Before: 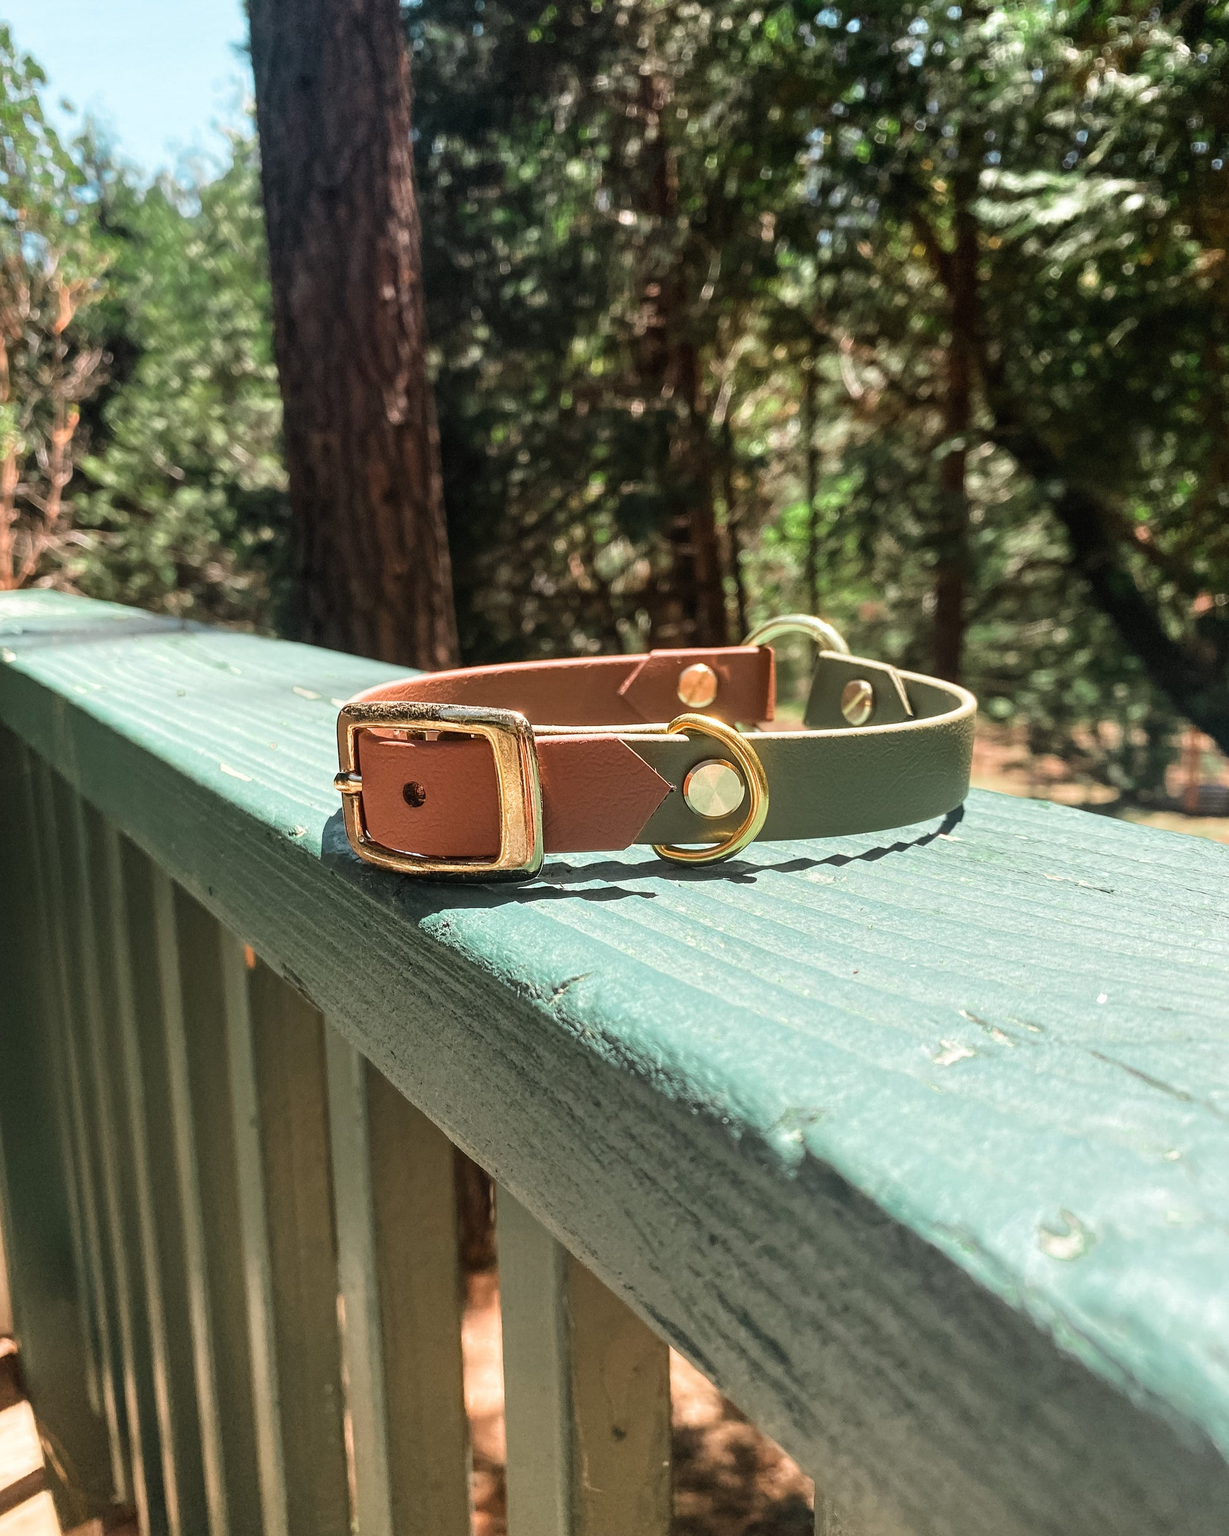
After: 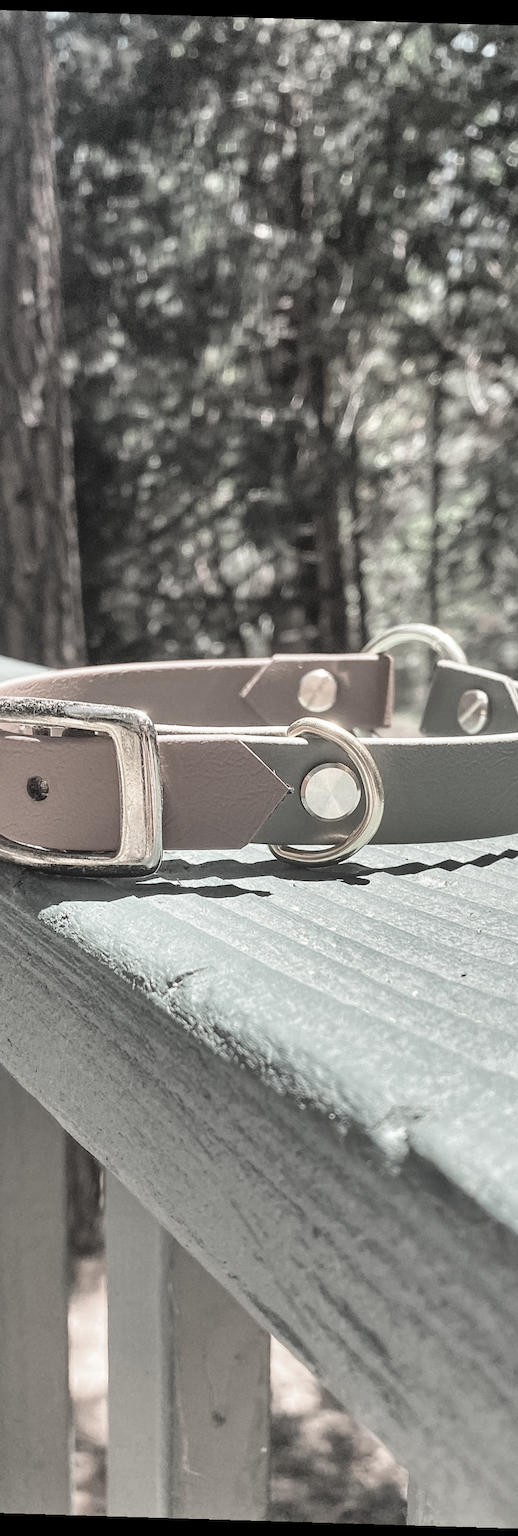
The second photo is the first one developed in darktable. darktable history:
white balance: red 1, blue 1
crop: left 31.229%, right 27.105%
rotate and perspective: rotation 1.72°, automatic cropping off
color correction: saturation 0.2
shadows and highlights: radius 108.52, shadows 44.07, highlights -67.8, low approximation 0.01, soften with gaussian
contrast brightness saturation: brightness 0.28
tone equalizer: -8 EV 0.06 EV, smoothing diameter 25%, edges refinement/feathering 10, preserve details guided filter
